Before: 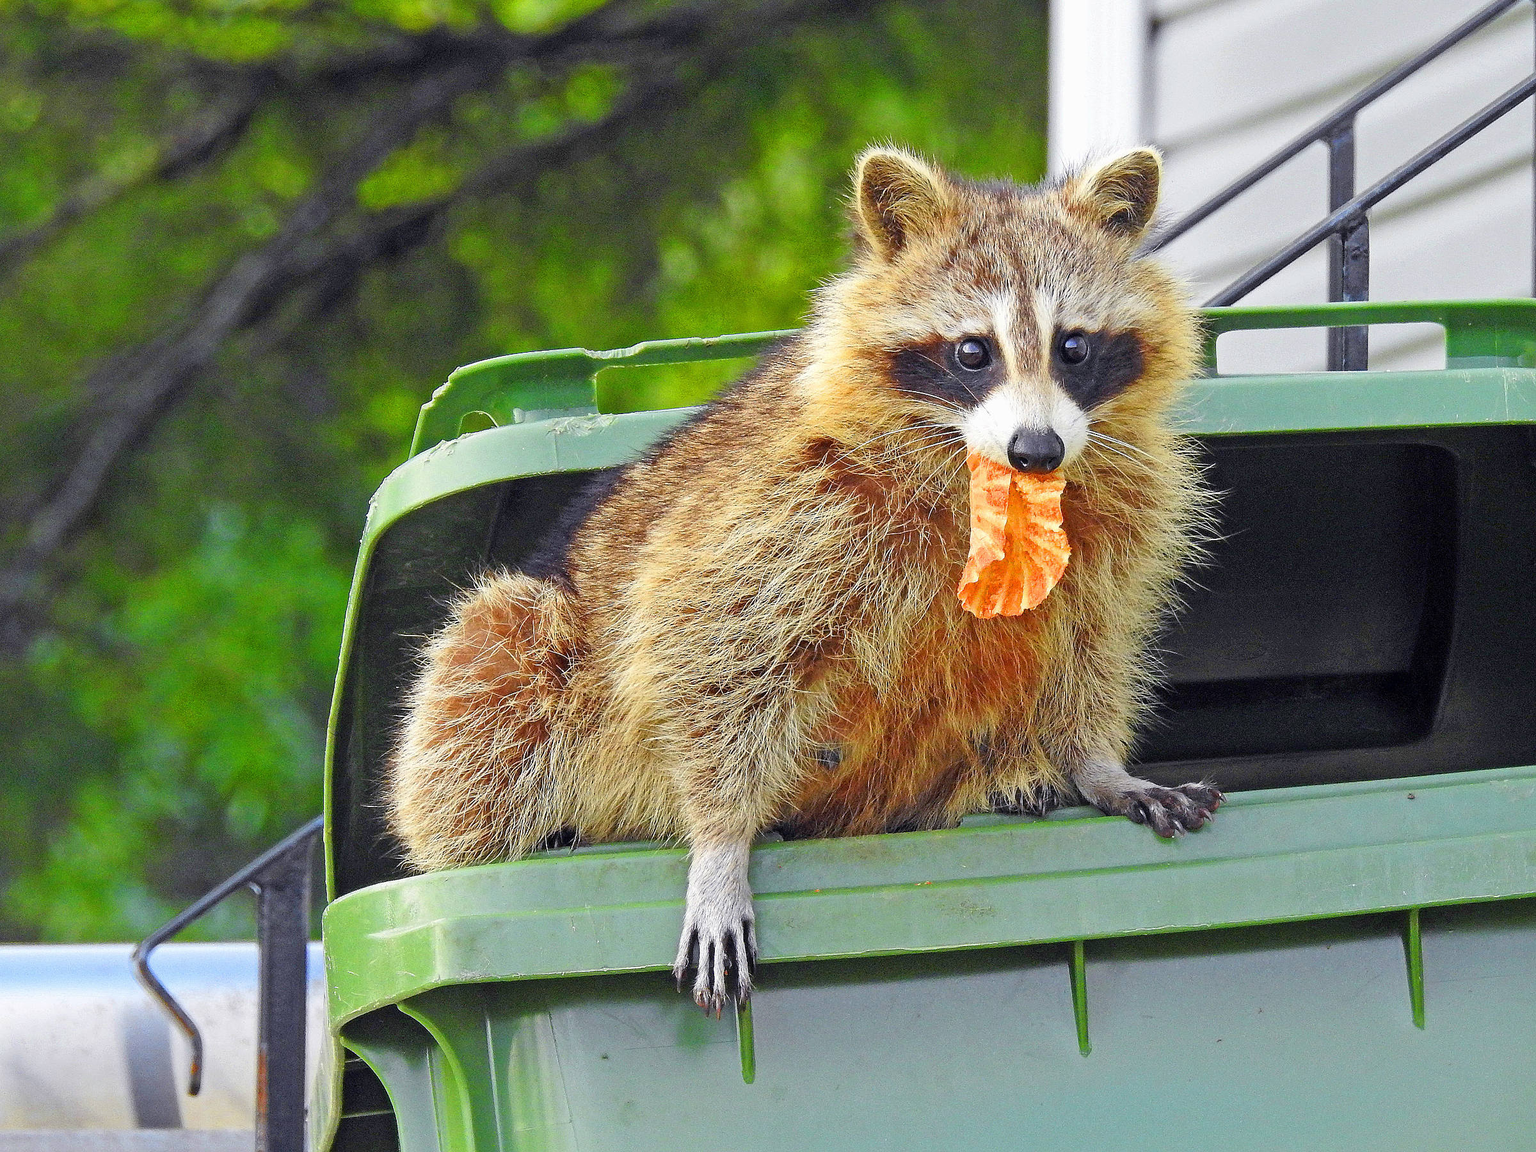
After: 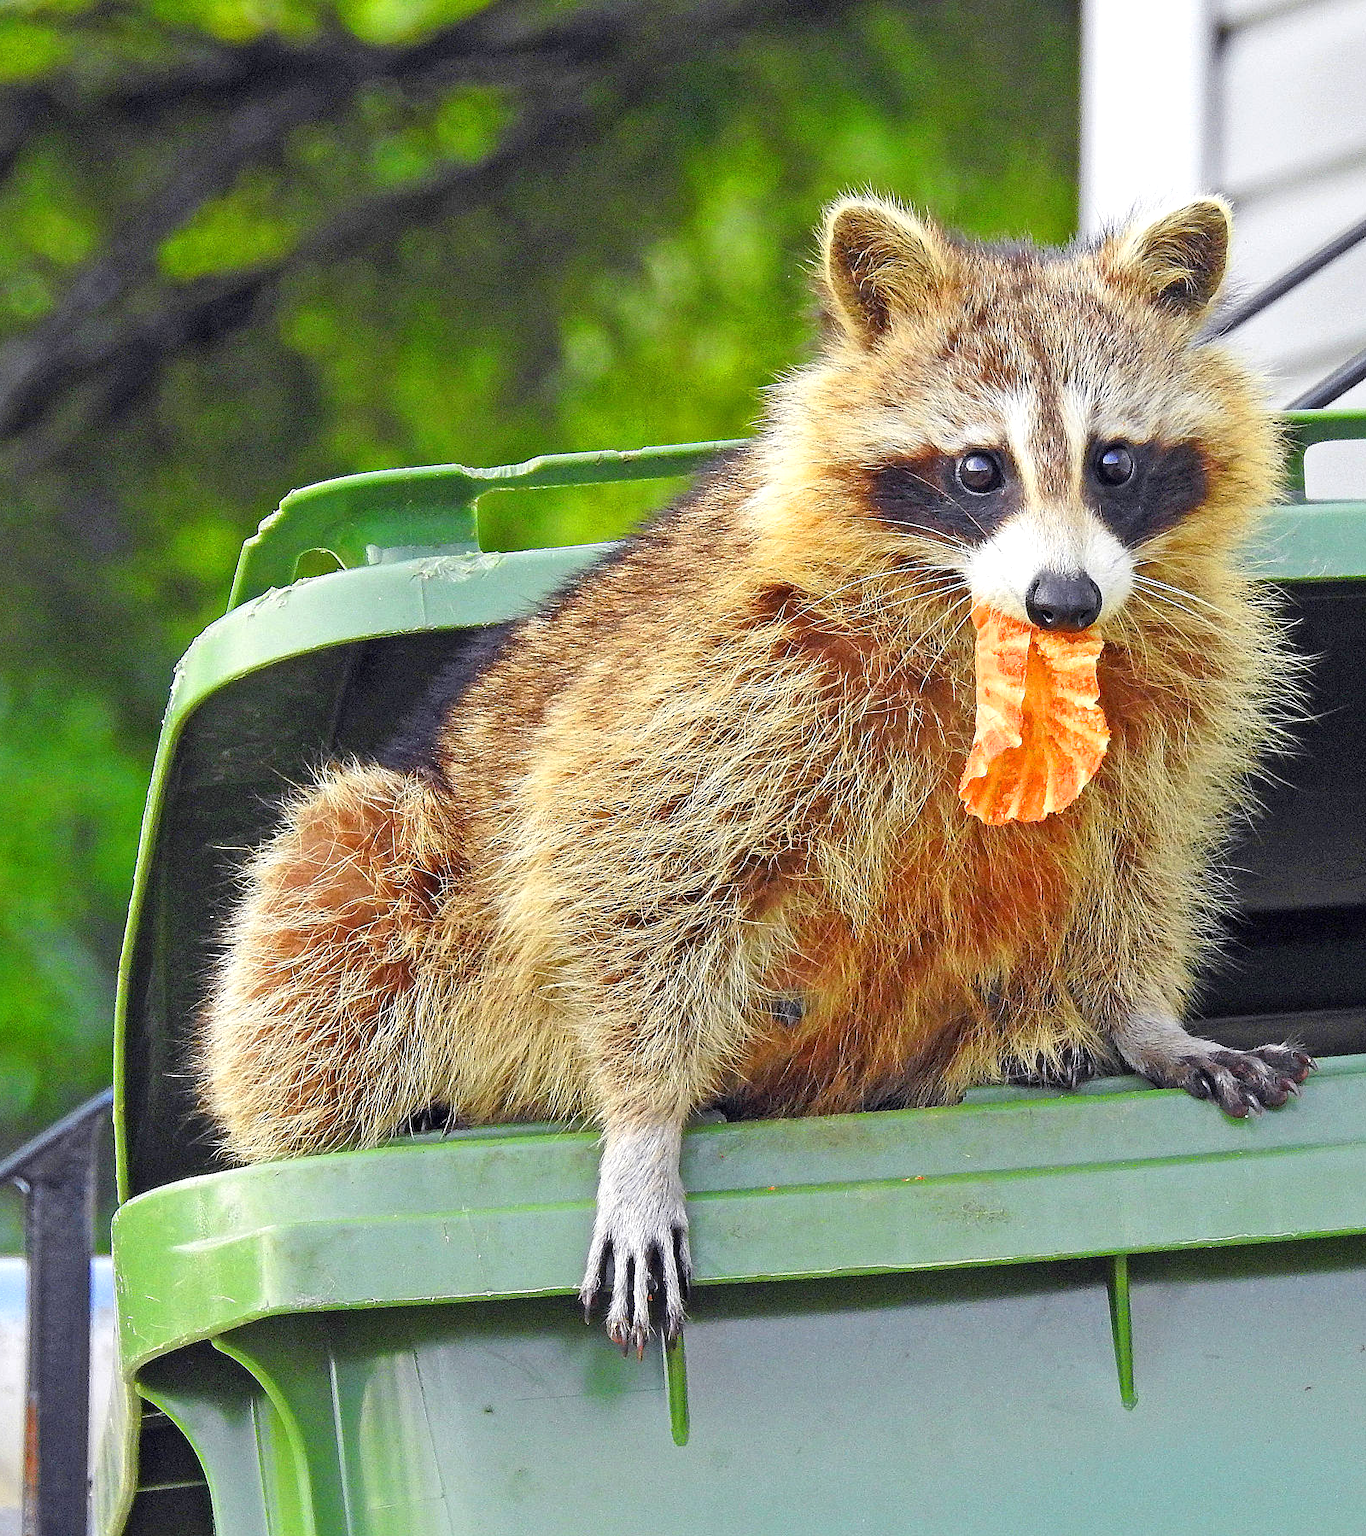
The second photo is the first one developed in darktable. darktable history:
crop and rotate: left 15.546%, right 17.787%
exposure: black level correction 0.001, exposure 0.191 EV, compensate highlight preservation false
